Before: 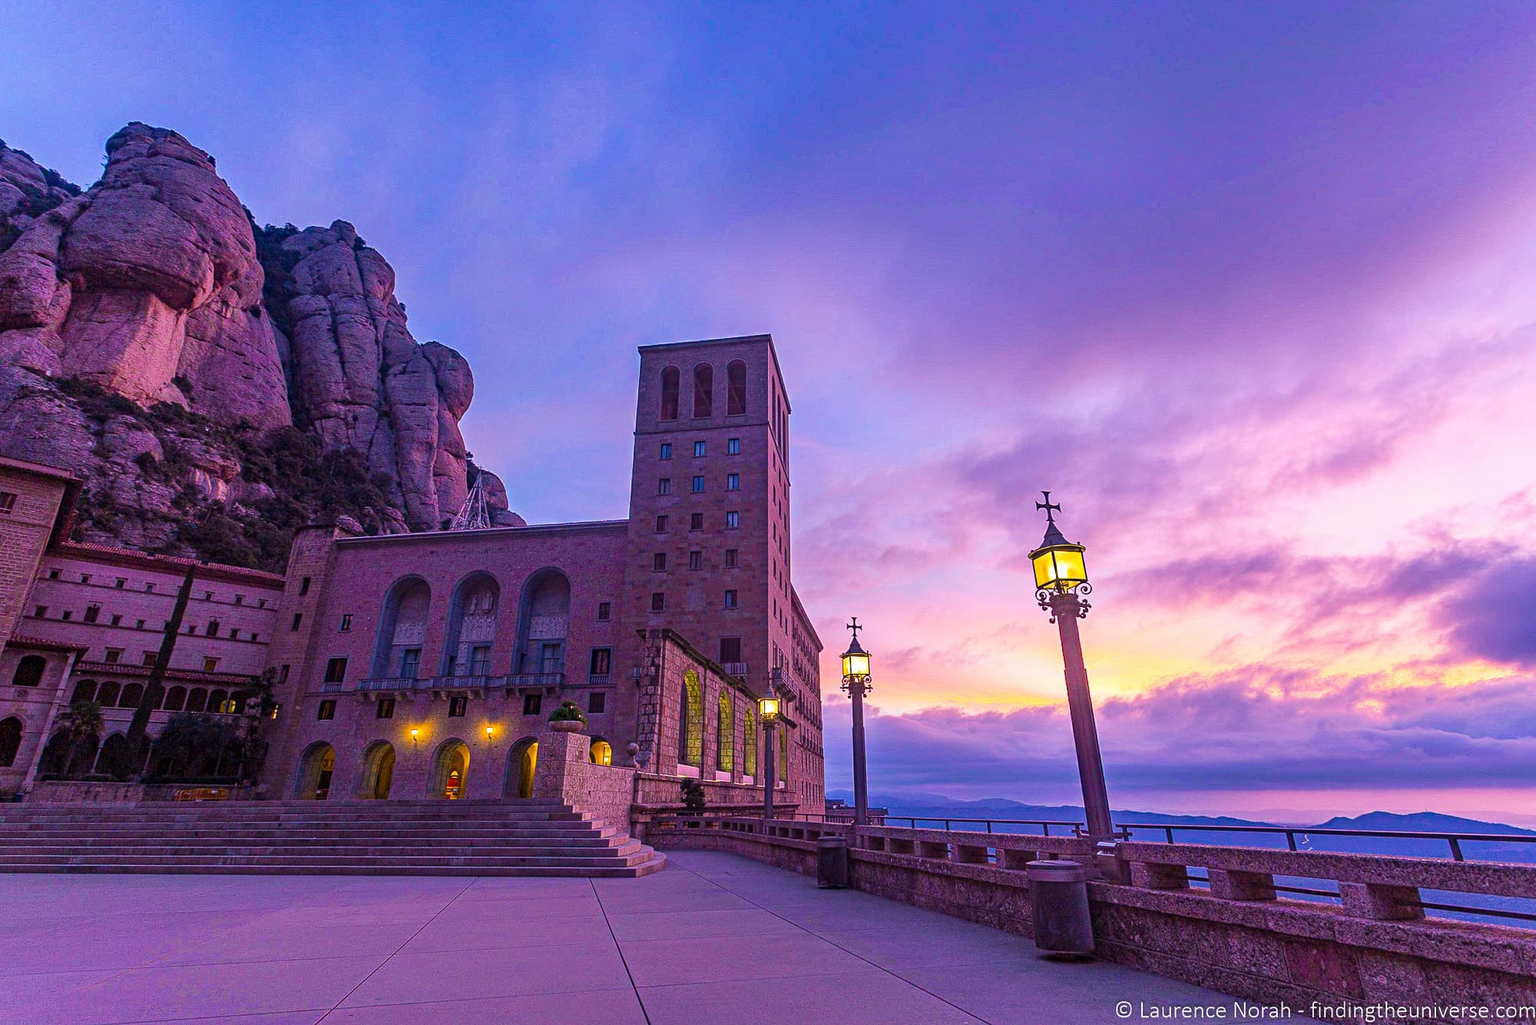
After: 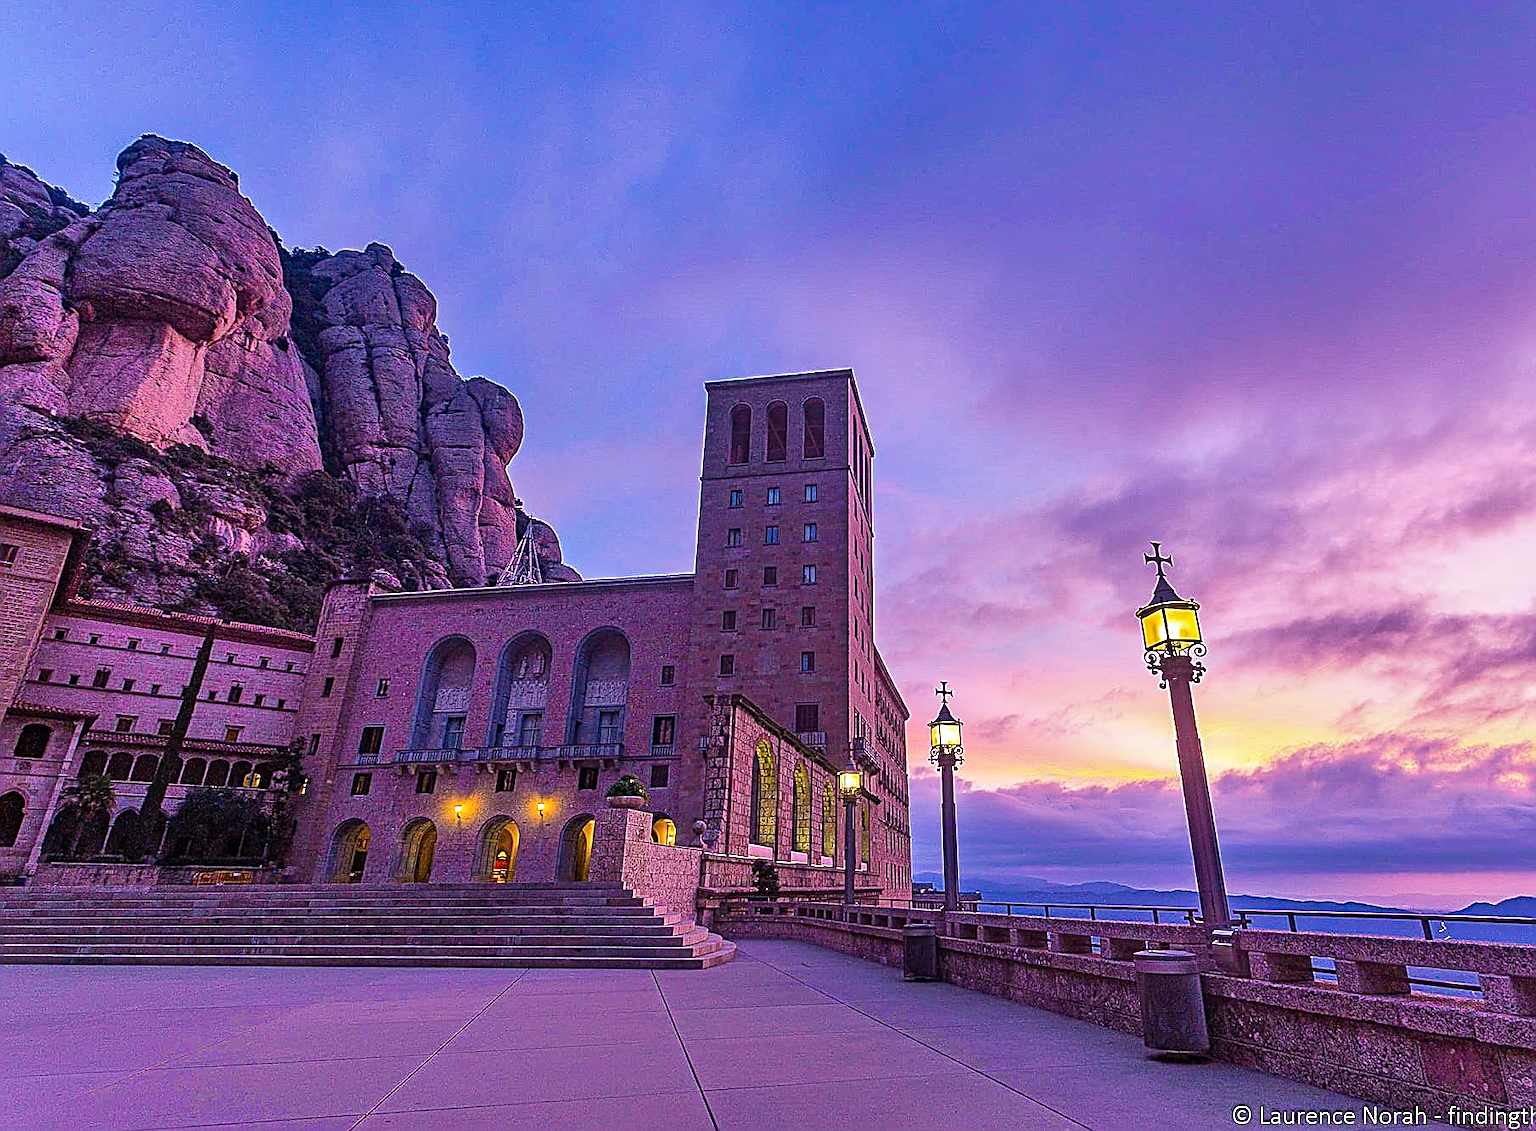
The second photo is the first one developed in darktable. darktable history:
crop: right 9.476%, bottom 0.047%
shadows and highlights: highlights color adjustment 0.869%, soften with gaussian
sharpen: radius 1.726, amount 1.311
tone curve: color space Lab, independent channels, preserve colors none
